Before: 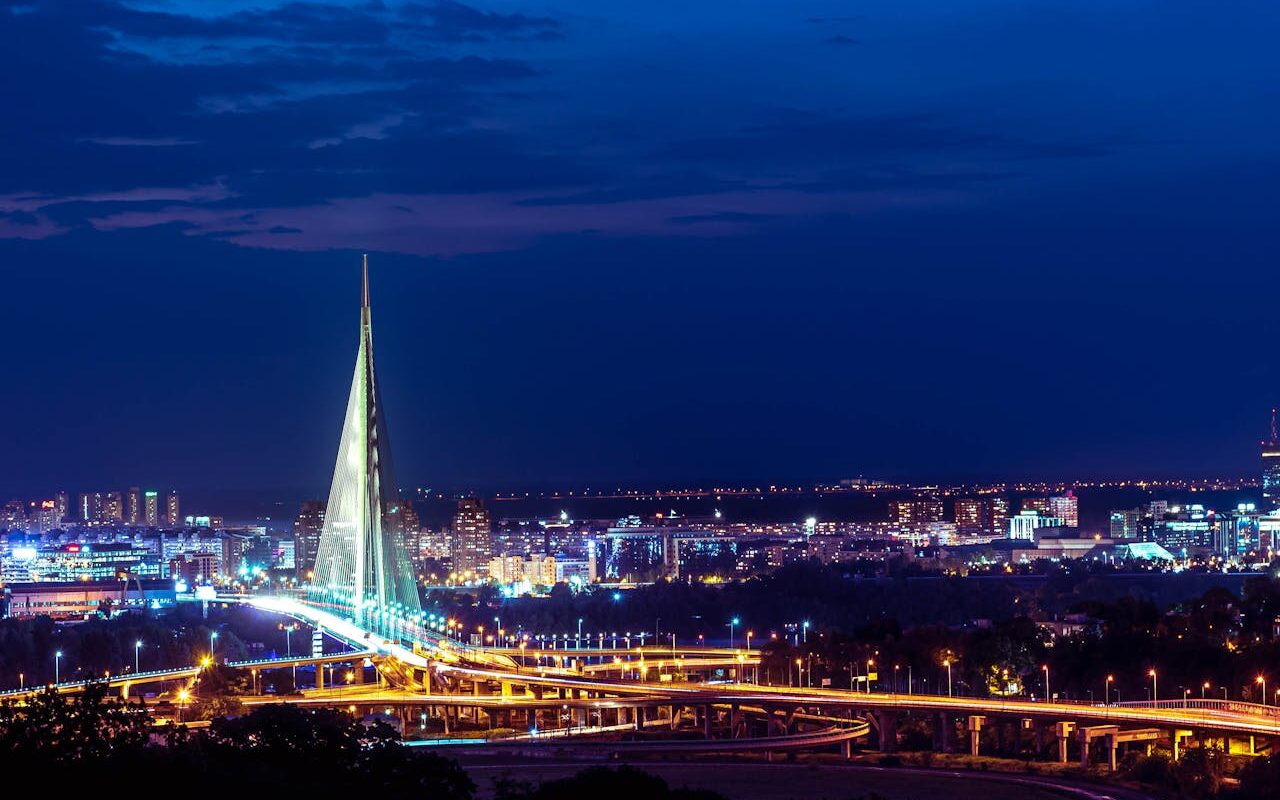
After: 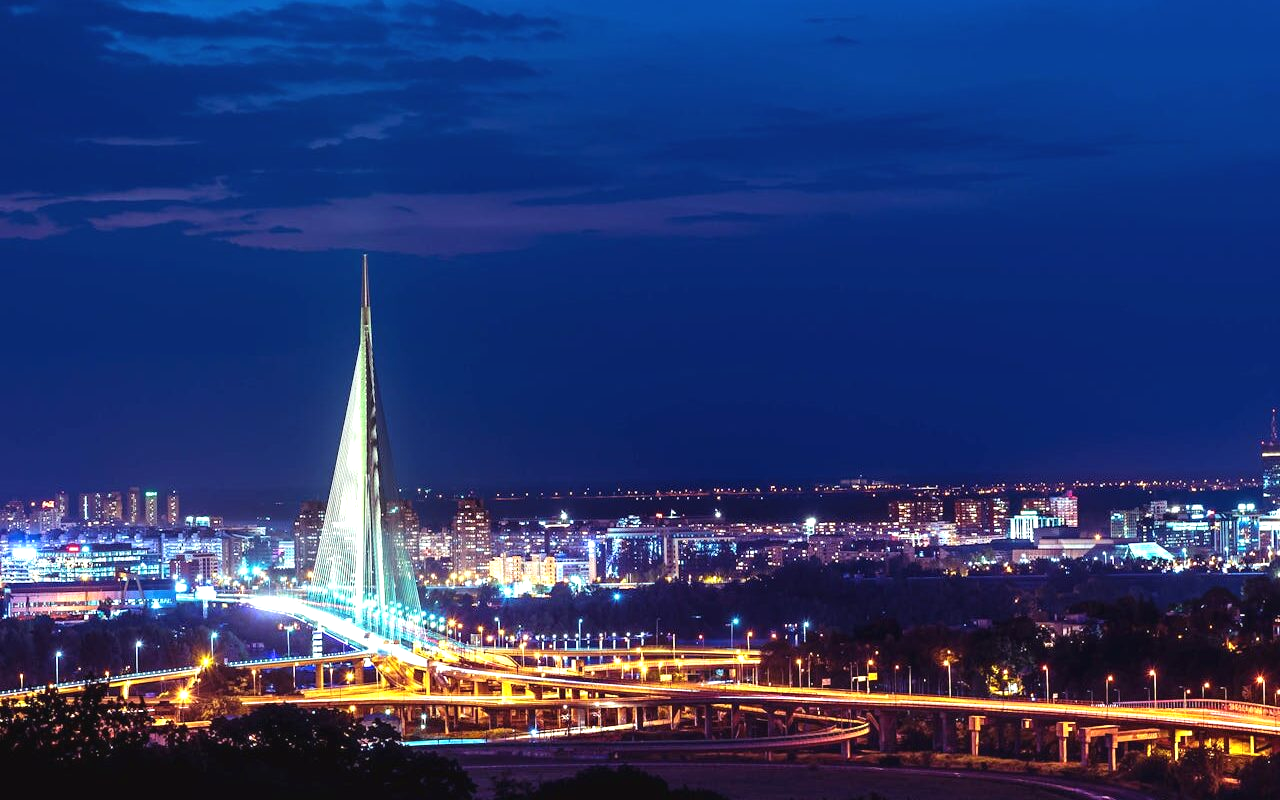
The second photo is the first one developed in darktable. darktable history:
graduated density: on, module defaults
exposure: black level correction -0.002, exposure 0.708 EV, compensate exposure bias true, compensate highlight preservation false
